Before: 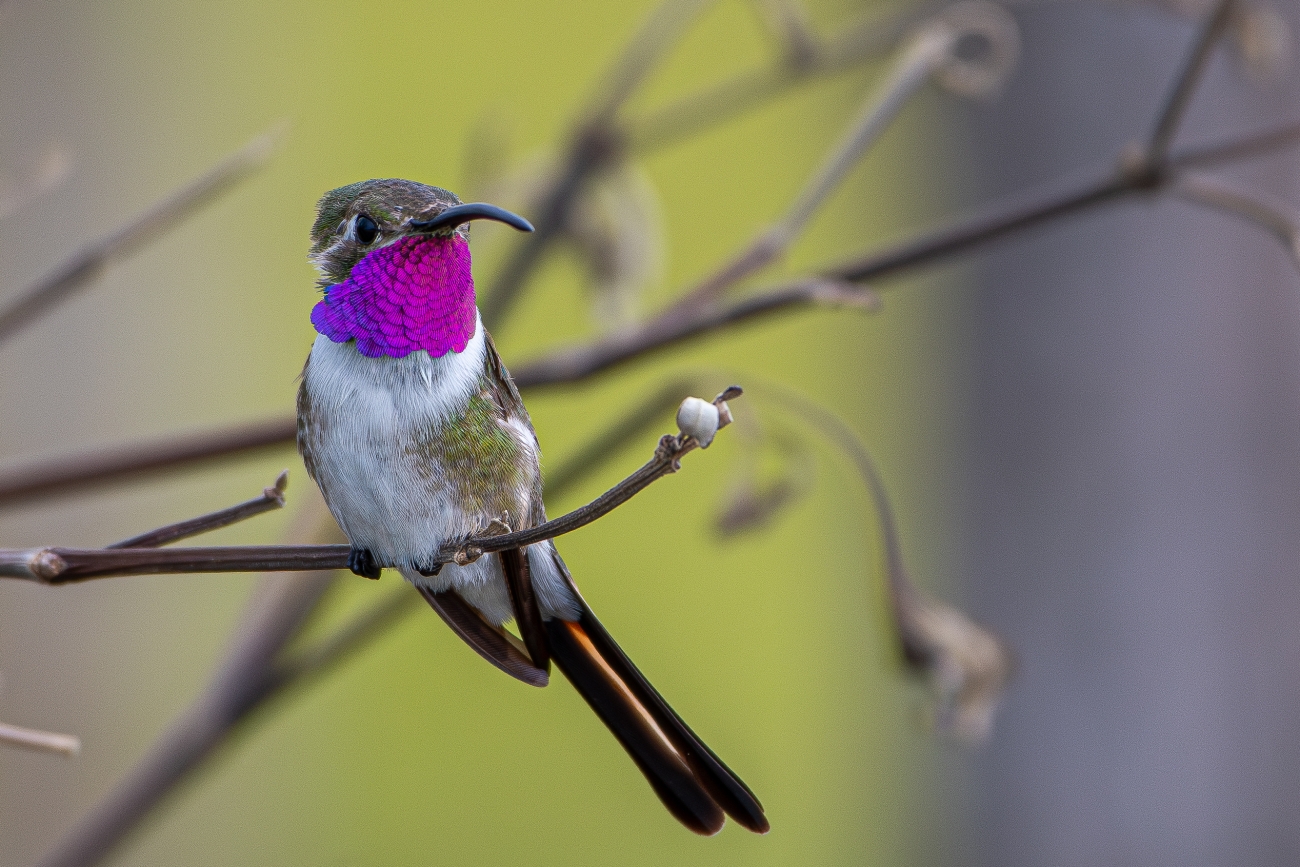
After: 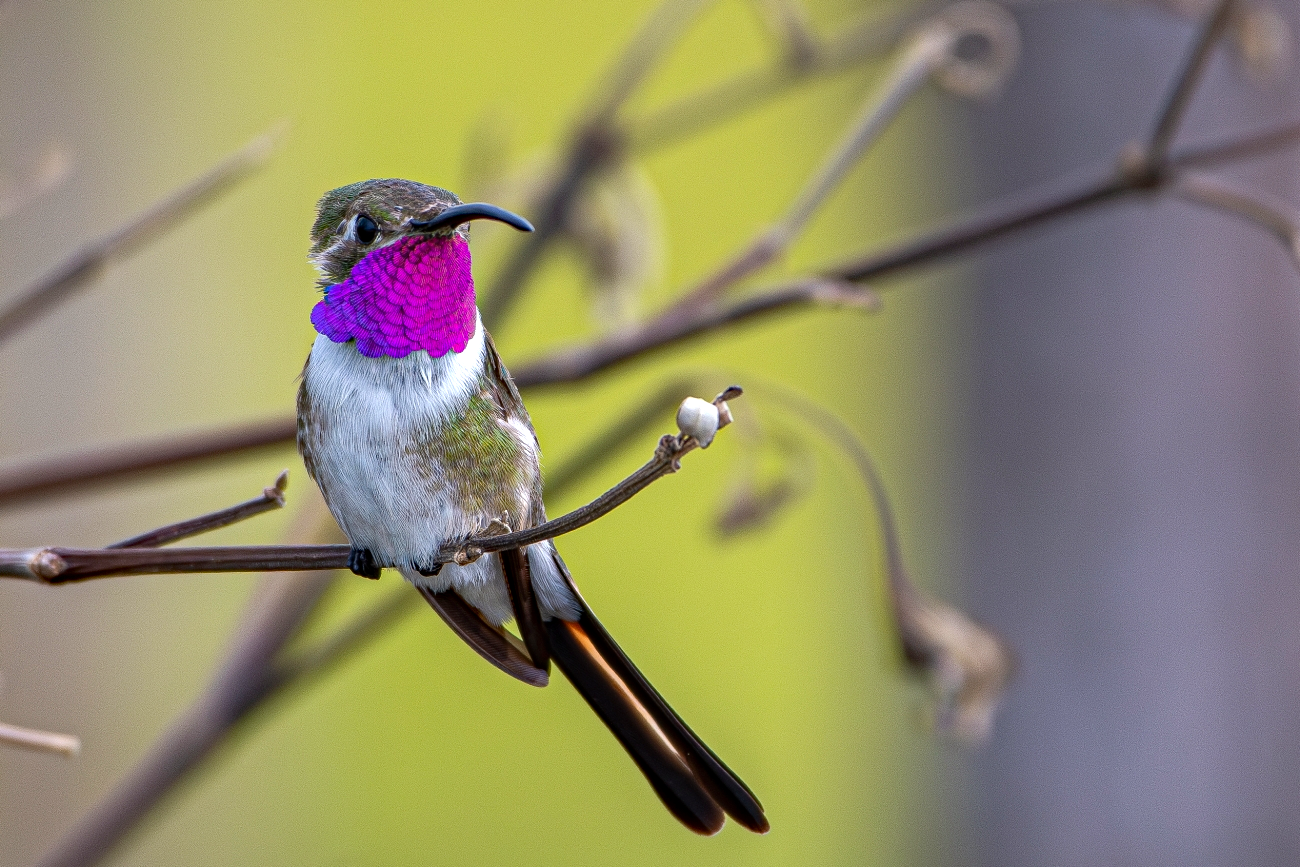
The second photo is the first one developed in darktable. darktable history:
haze removal: strength 0.295, distance 0.244, compatibility mode true, adaptive false
exposure: black level correction 0, exposure 0.398 EV, compensate highlight preservation false
